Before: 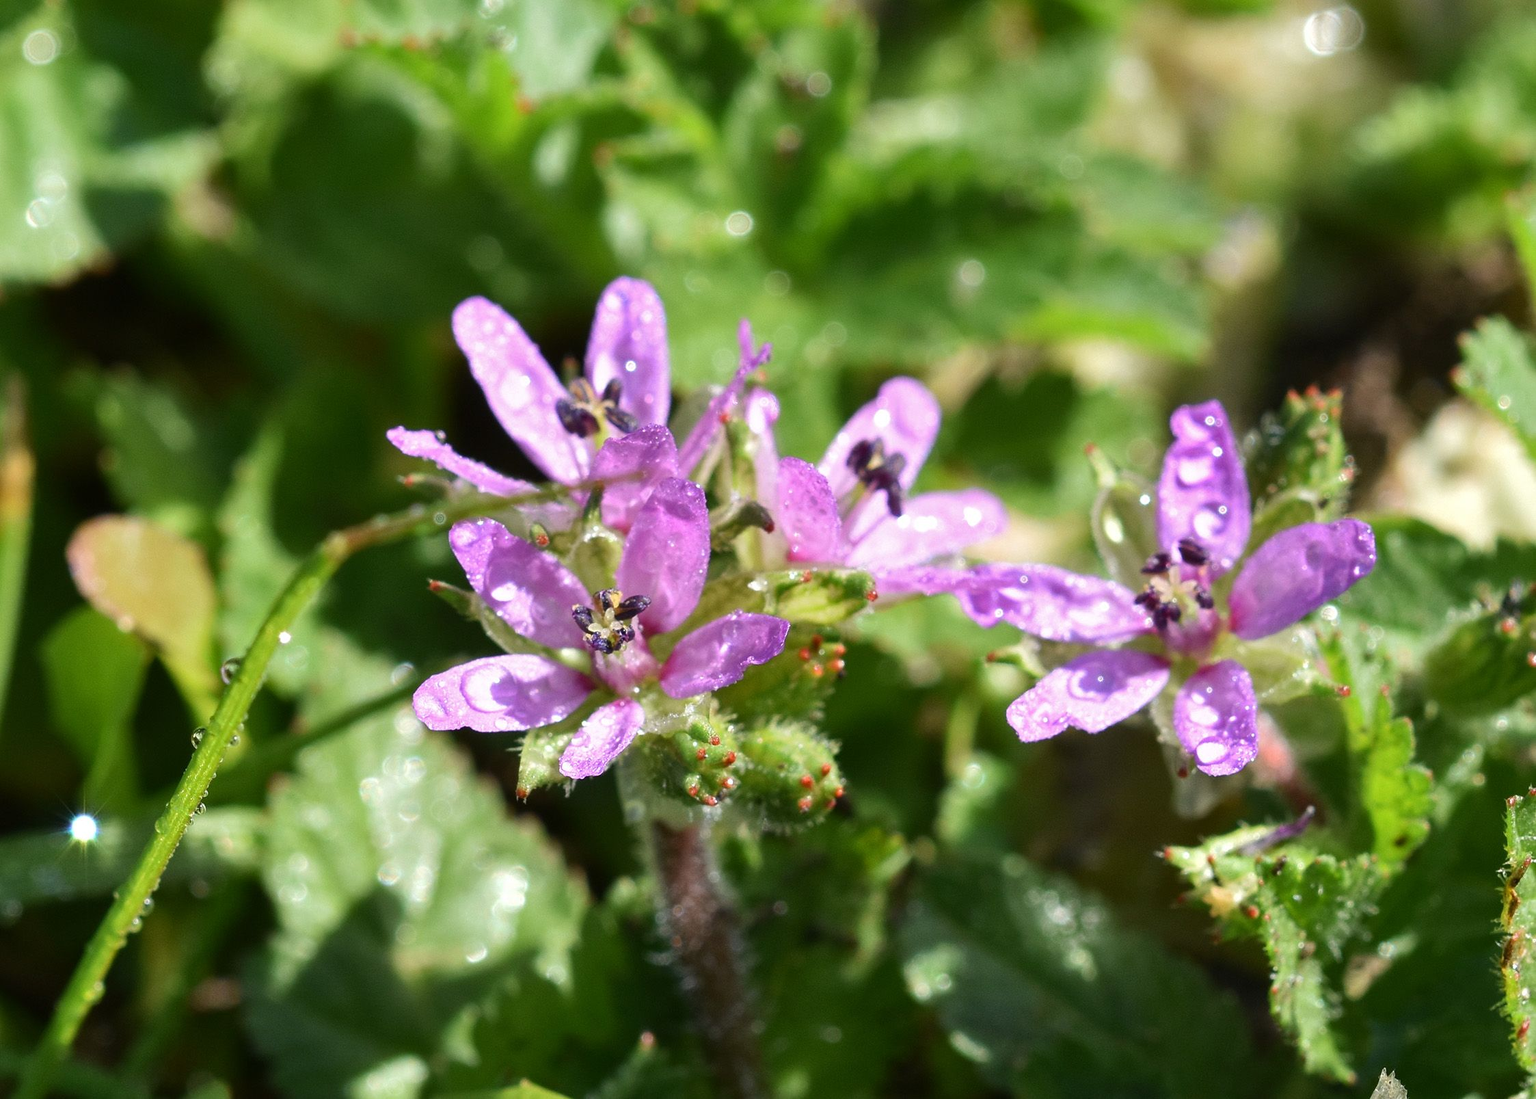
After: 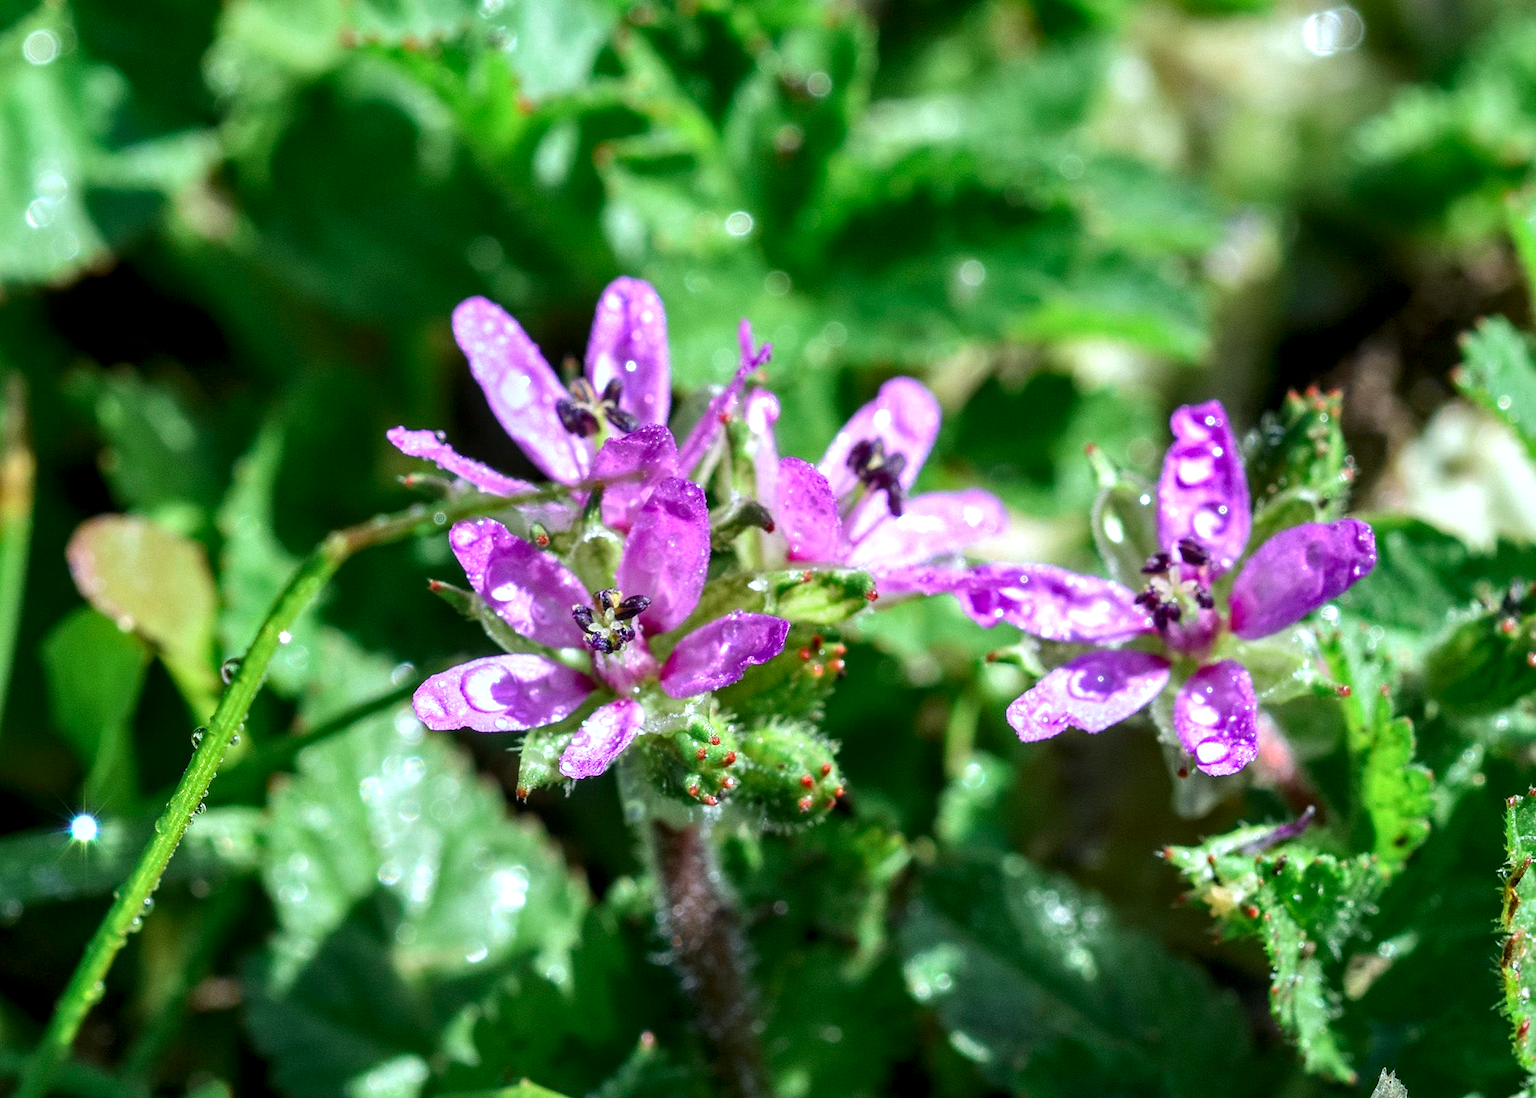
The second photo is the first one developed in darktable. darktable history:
color calibration: output R [0.948, 0.091, -0.04, 0], output G [-0.3, 1.384, -0.085, 0], output B [-0.108, 0.061, 1.08, 0], illuminant custom, x 0.368, y 0.373, temperature 4349.66 K
local contrast: highlights 23%, detail 150%
